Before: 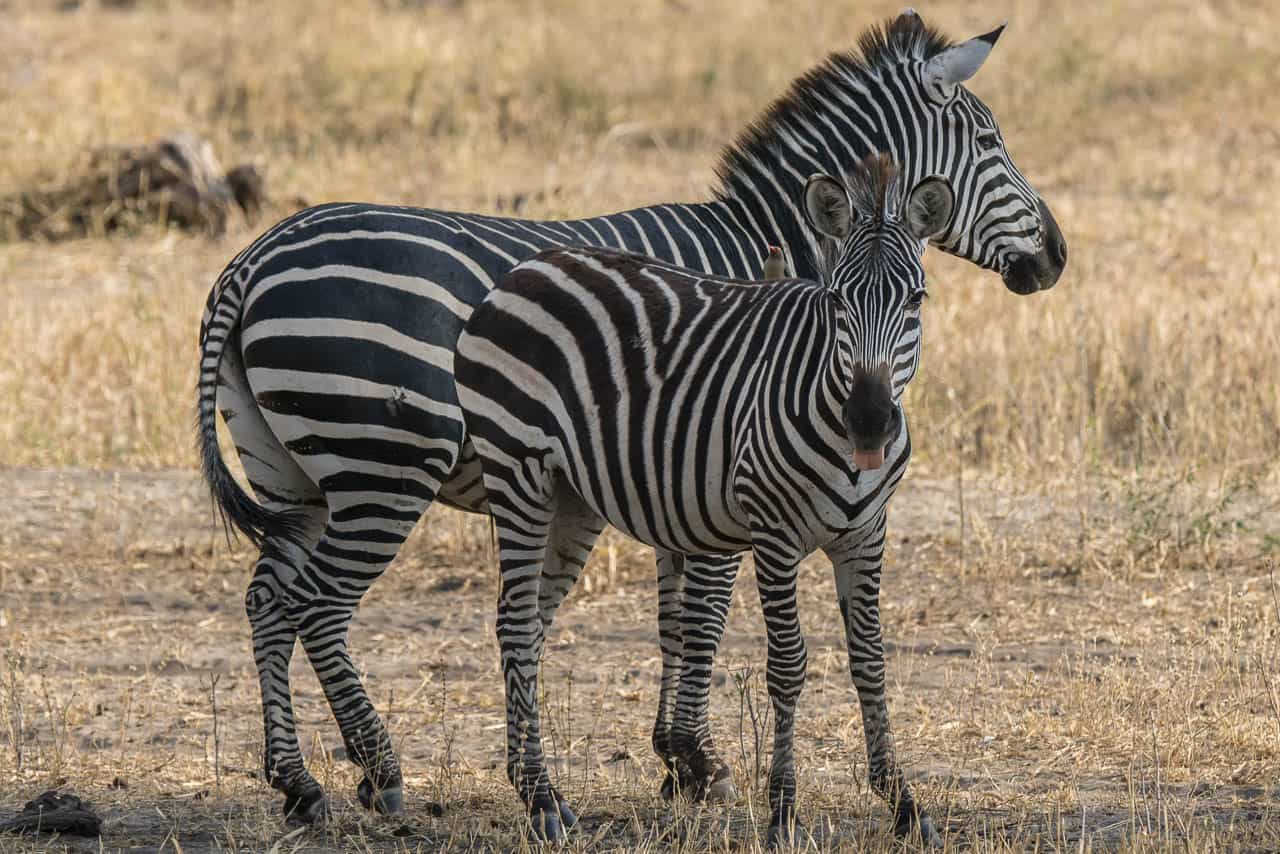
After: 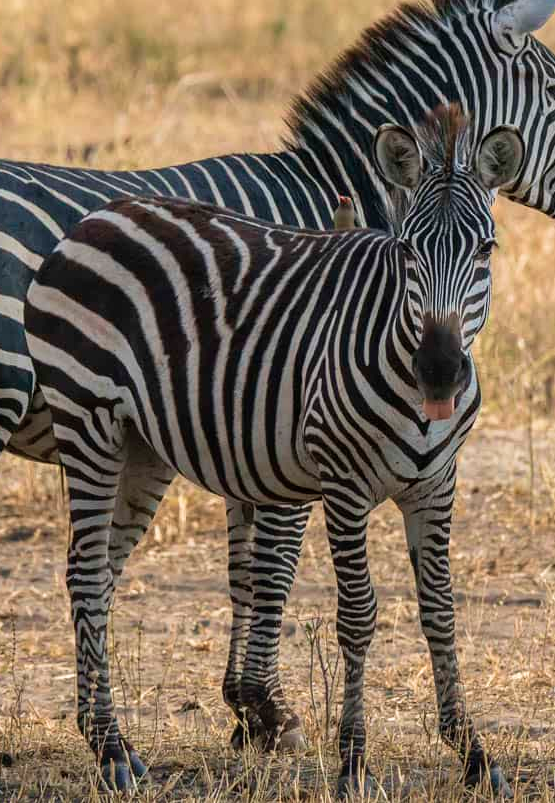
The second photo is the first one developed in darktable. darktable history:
crop: left 33.641%, top 5.954%, right 22.973%
velvia: on, module defaults
